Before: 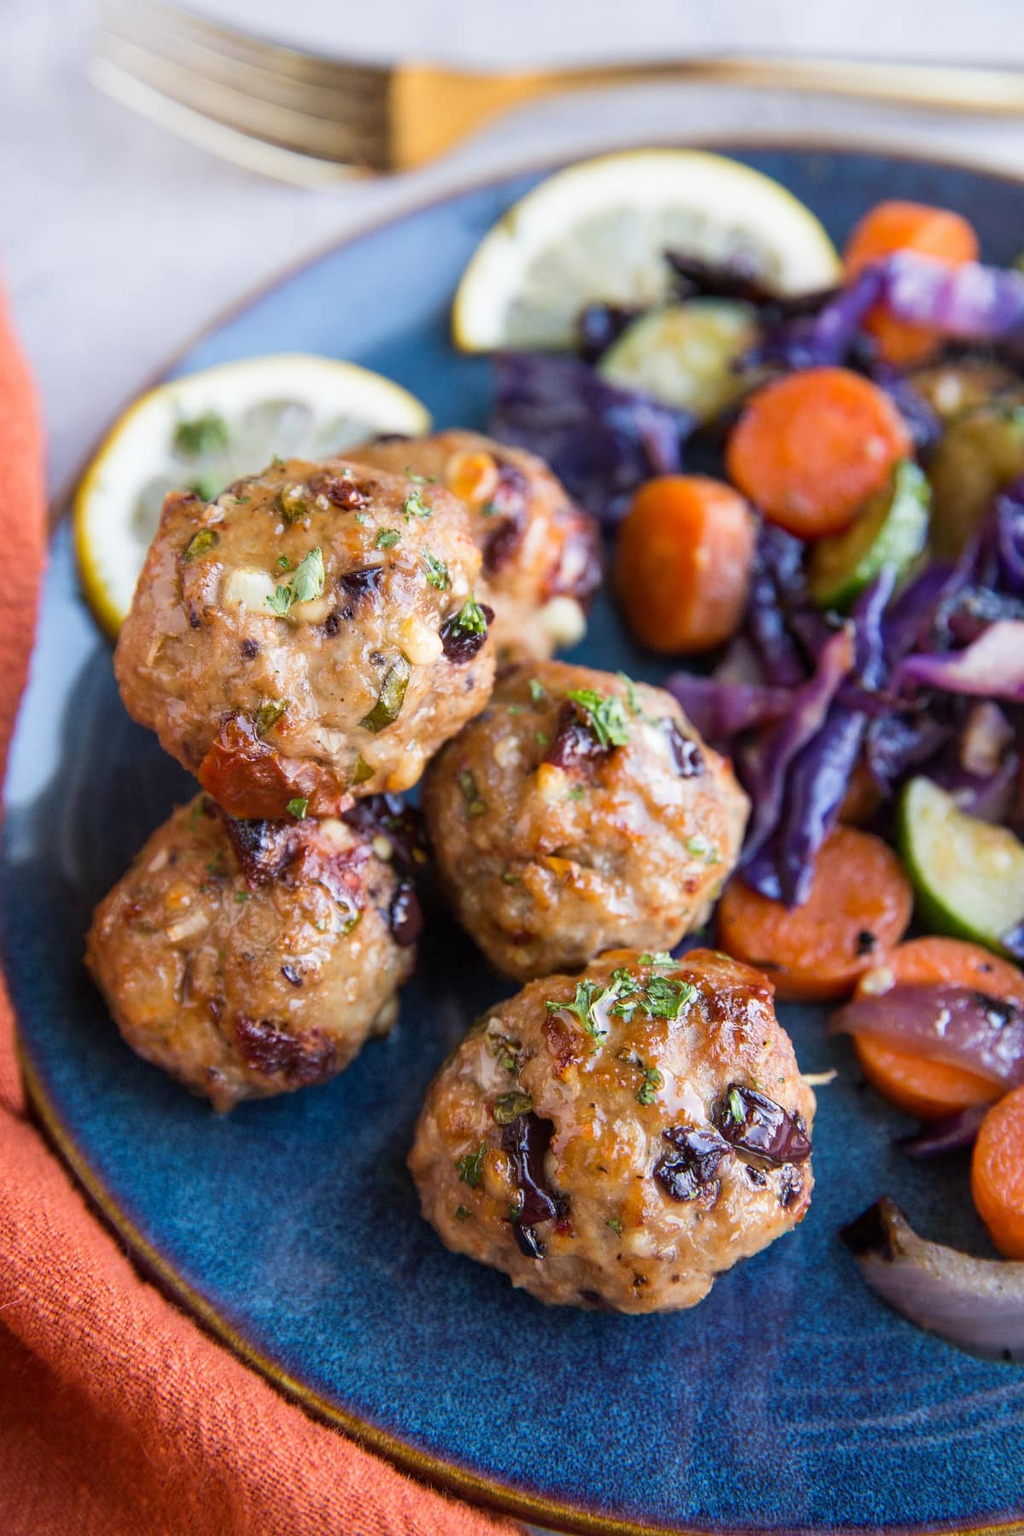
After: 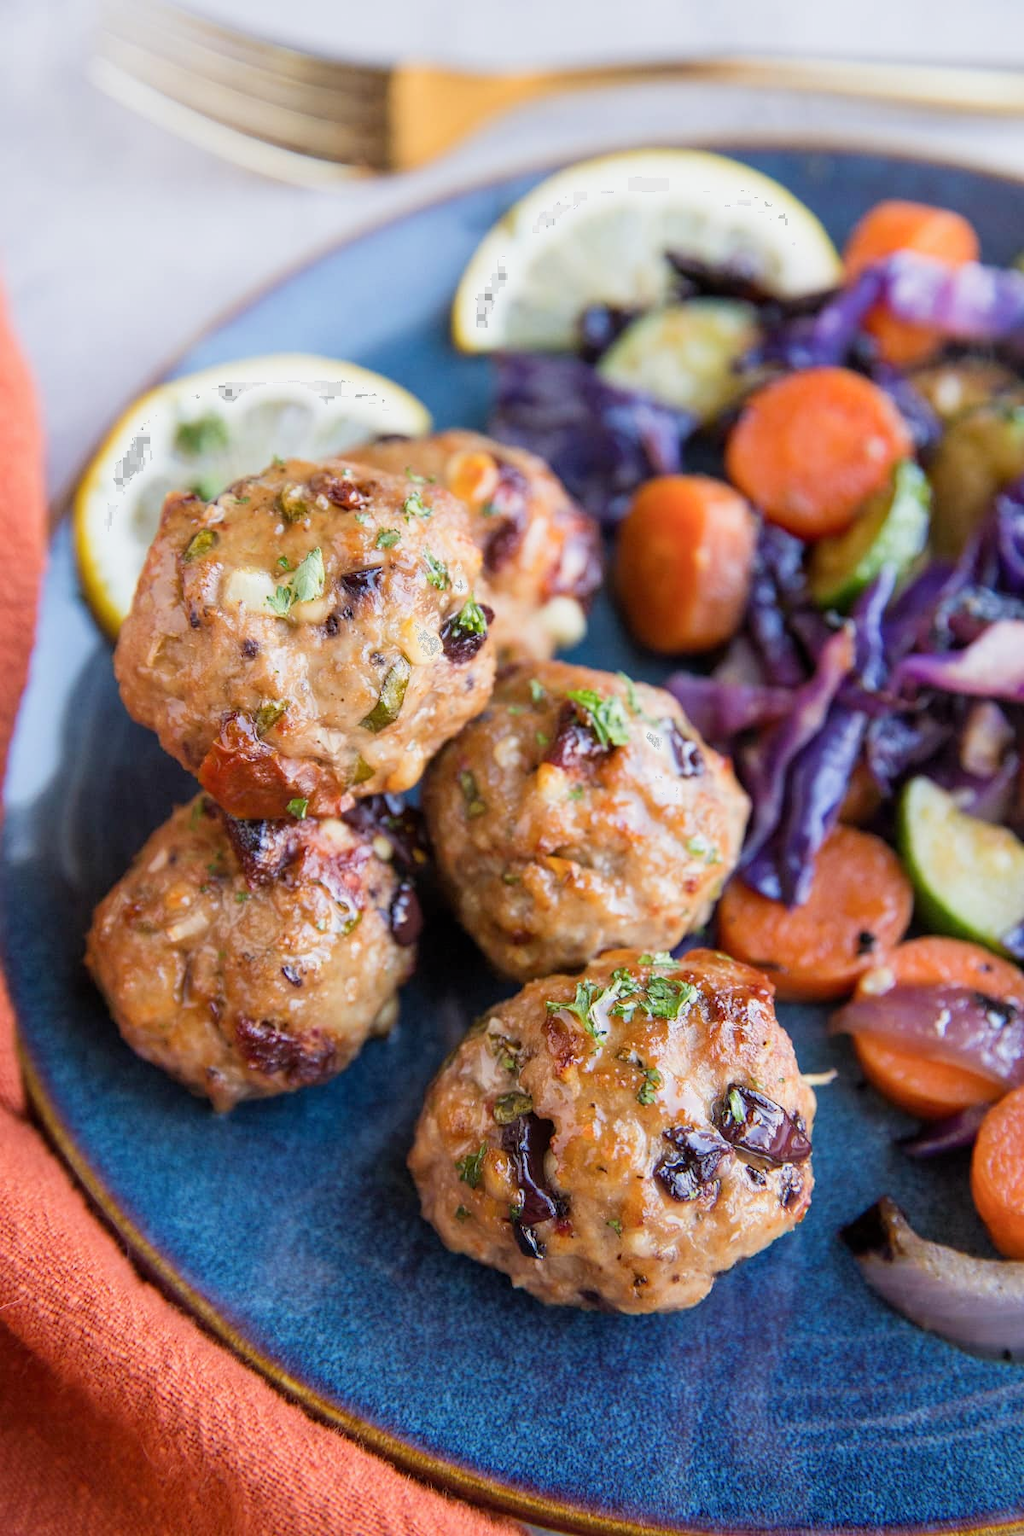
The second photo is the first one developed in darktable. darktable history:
exposure: exposure 0.402 EV, compensate highlight preservation false
filmic rgb: black relative exposure -15.07 EV, white relative exposure 3 EV, threshold 2.99 EV, target black luminance 0%, hardness 9.22, latitude 98.64%, contrast 0.911, shadows ↔ highlights balance 0.37%, enable highlight reconstruction true
